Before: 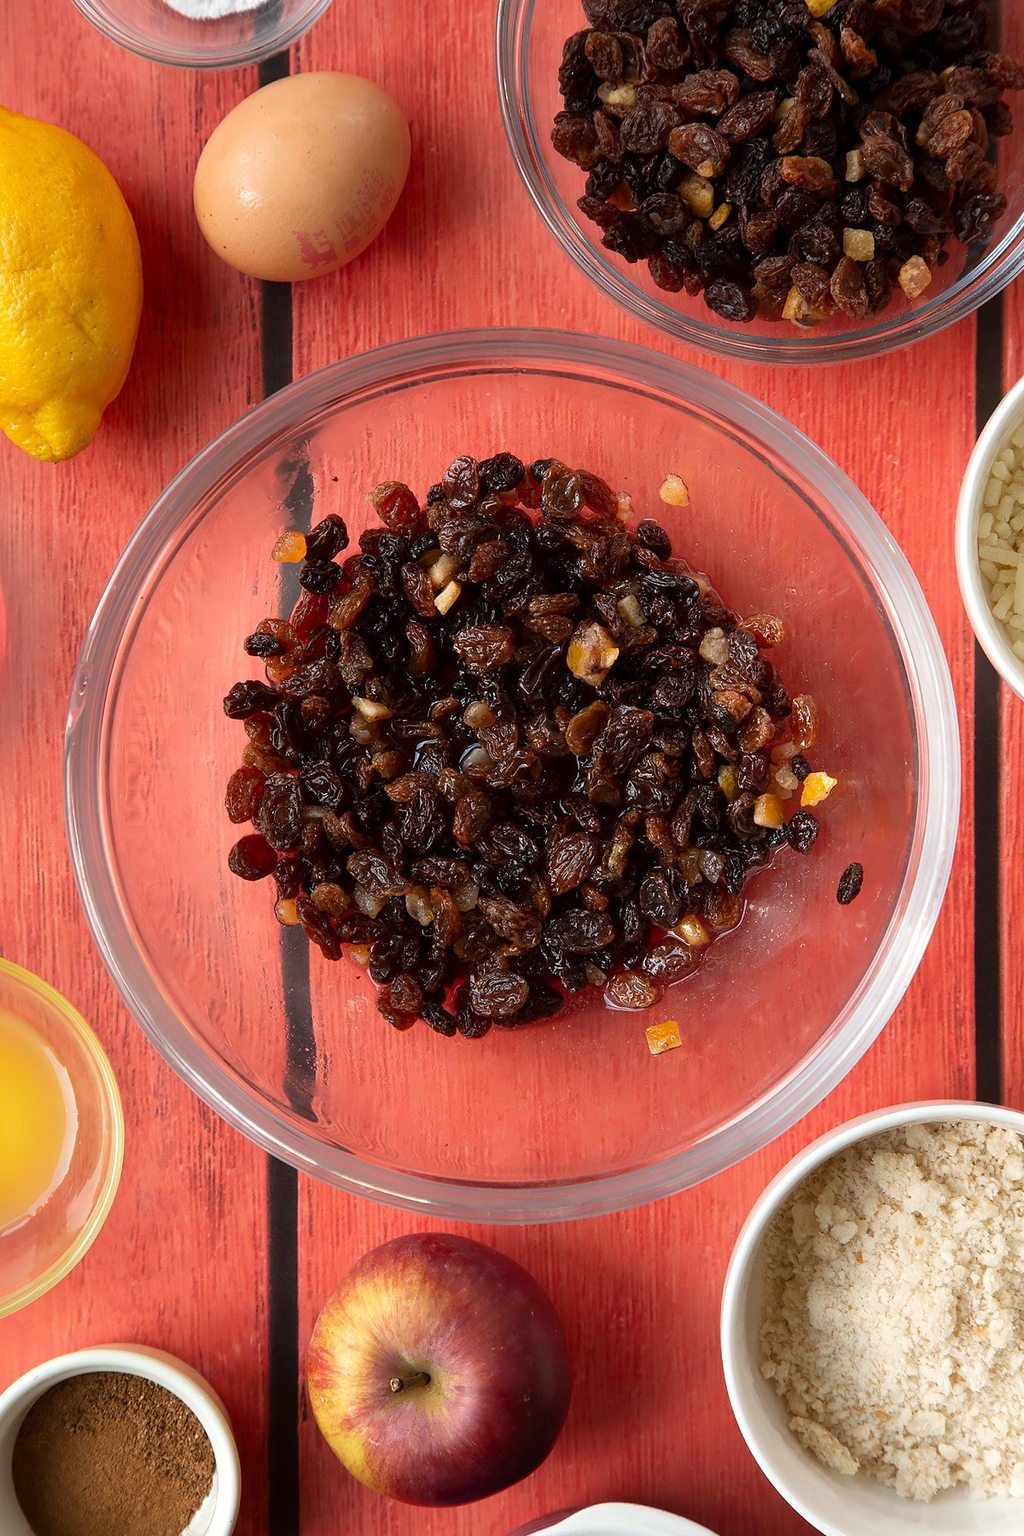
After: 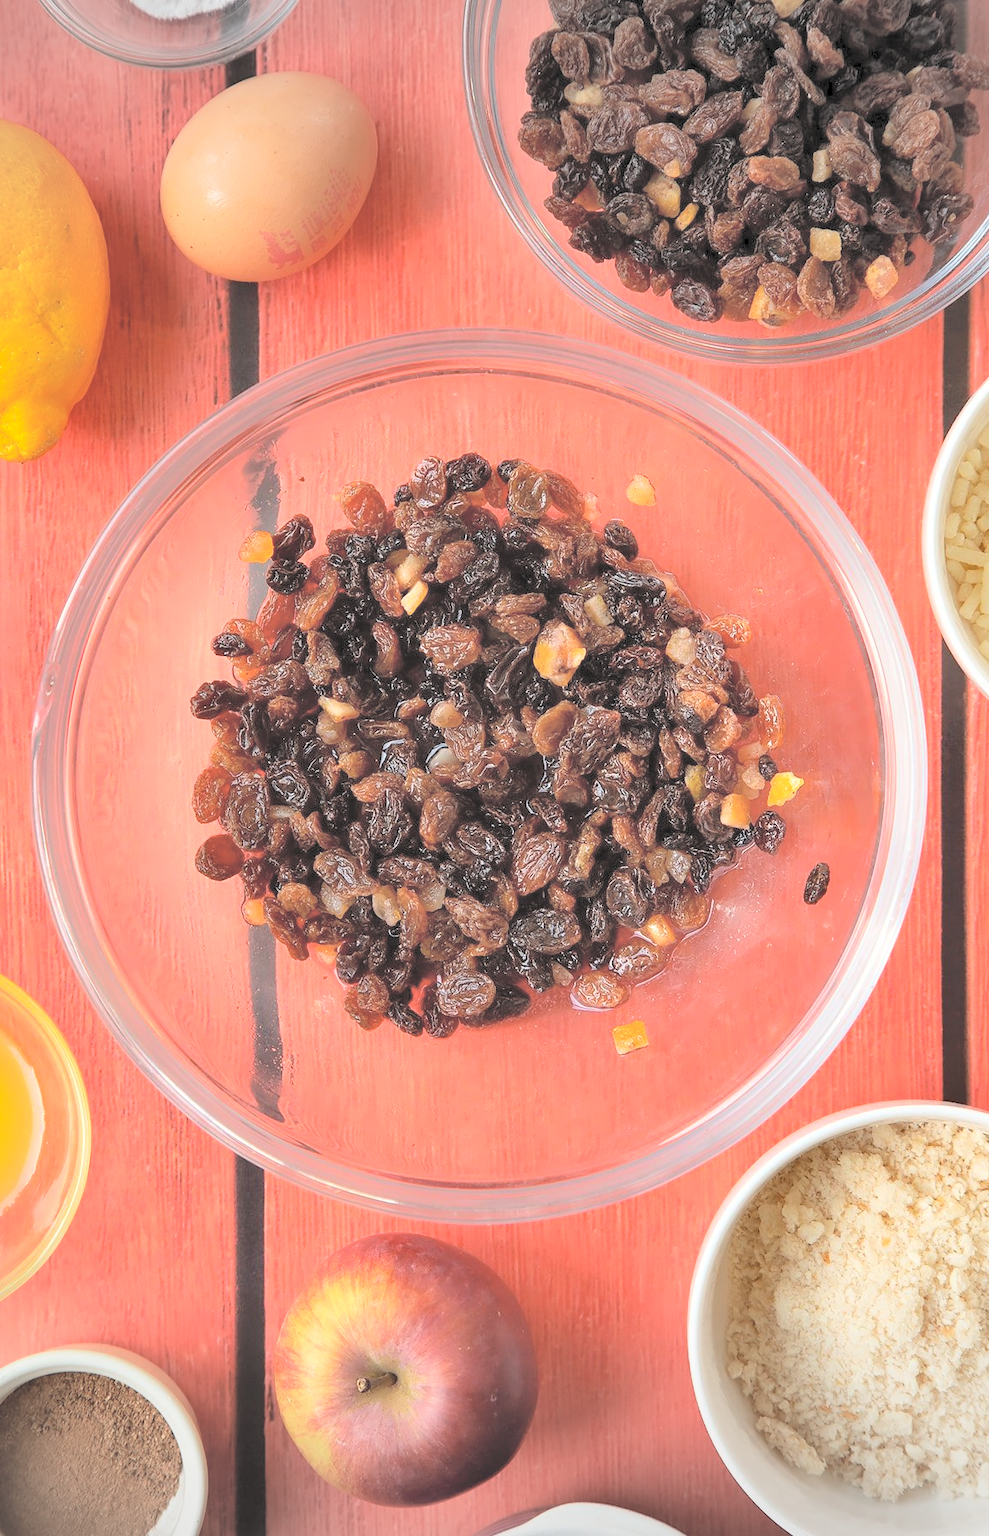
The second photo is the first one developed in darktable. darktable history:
contrast brightness saturation: brightness 0.989
crop and rotate: left 3.291%
shadows and highlights: soften with gaussian
vignetting: fall-off start 100.96%, brightness -0.202, width/height ratio 1.311
